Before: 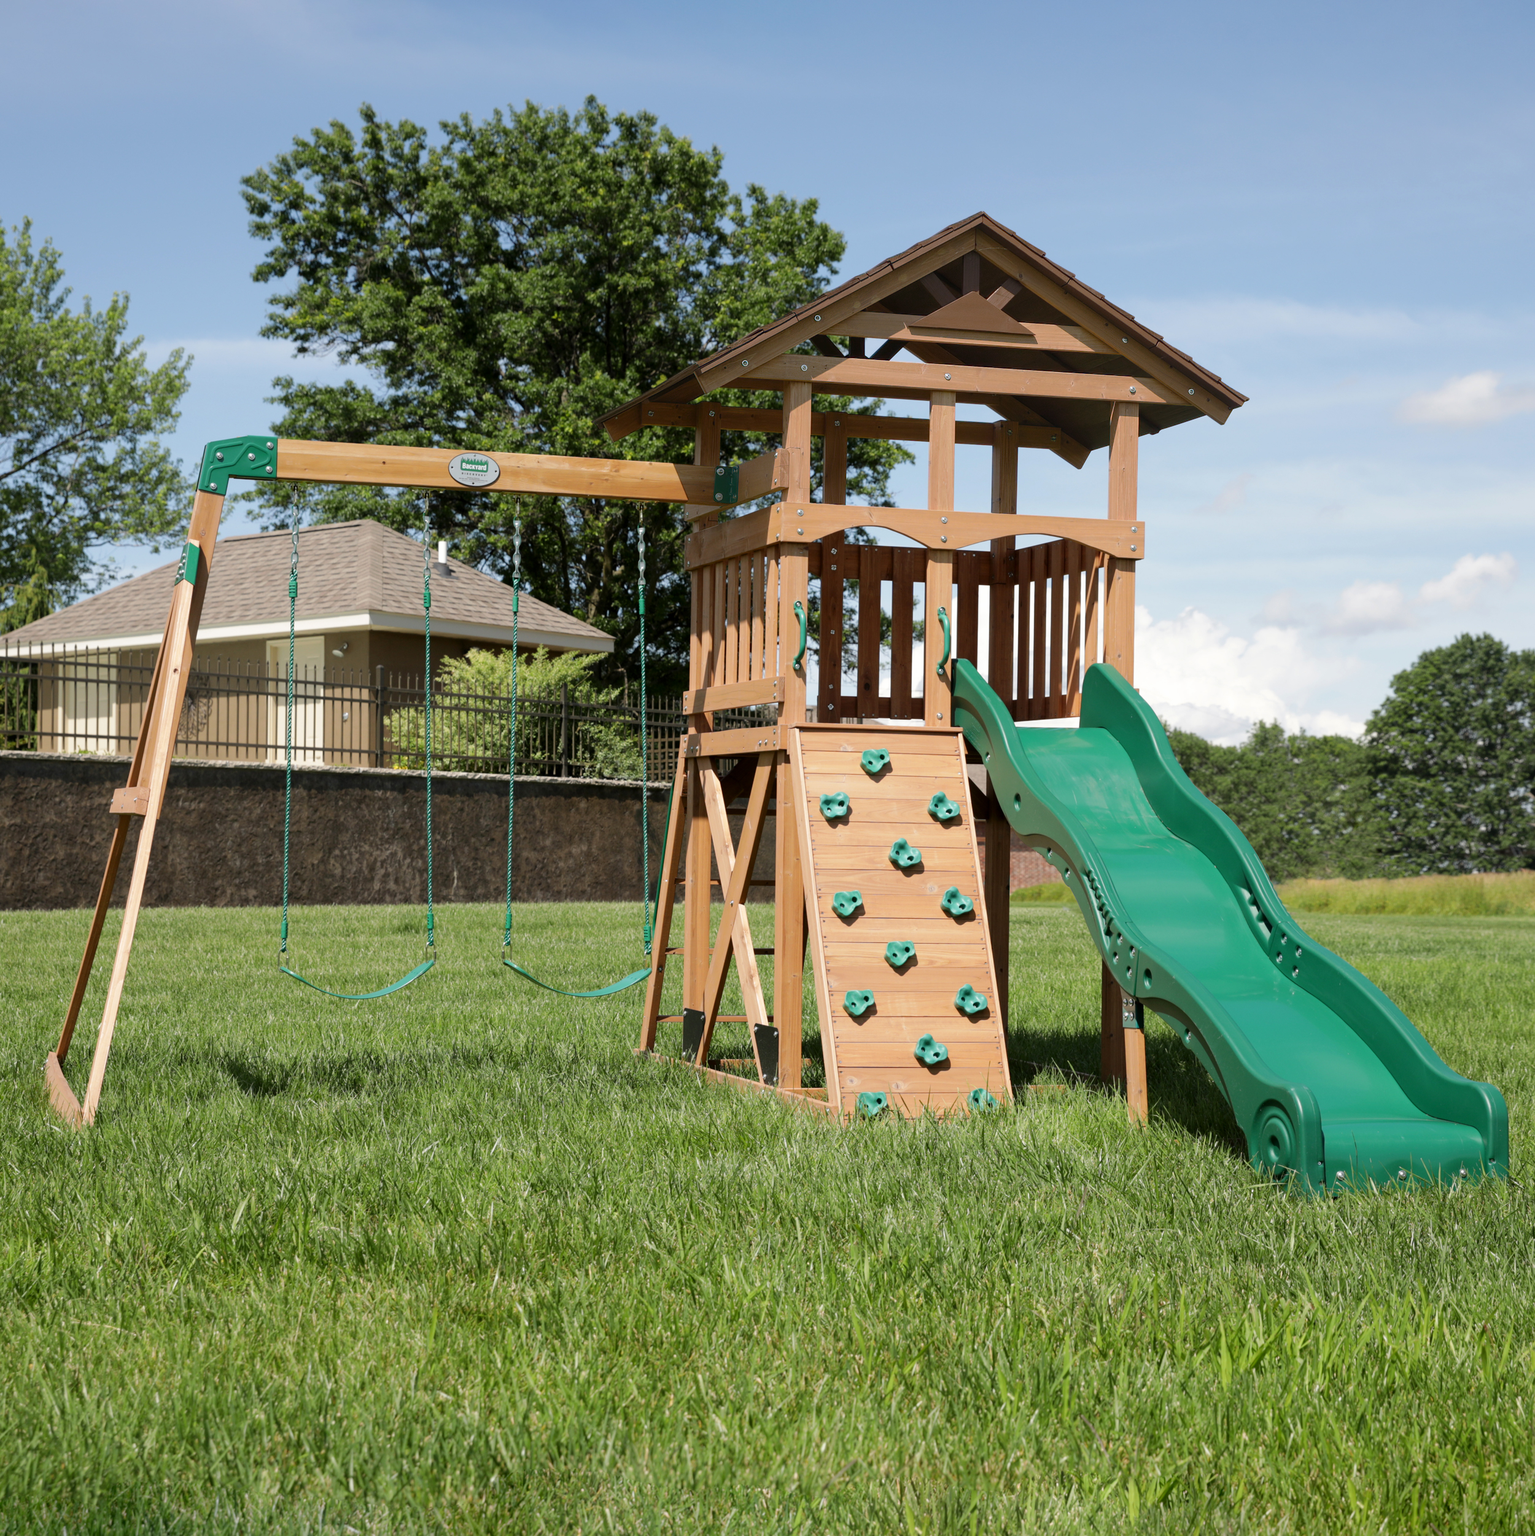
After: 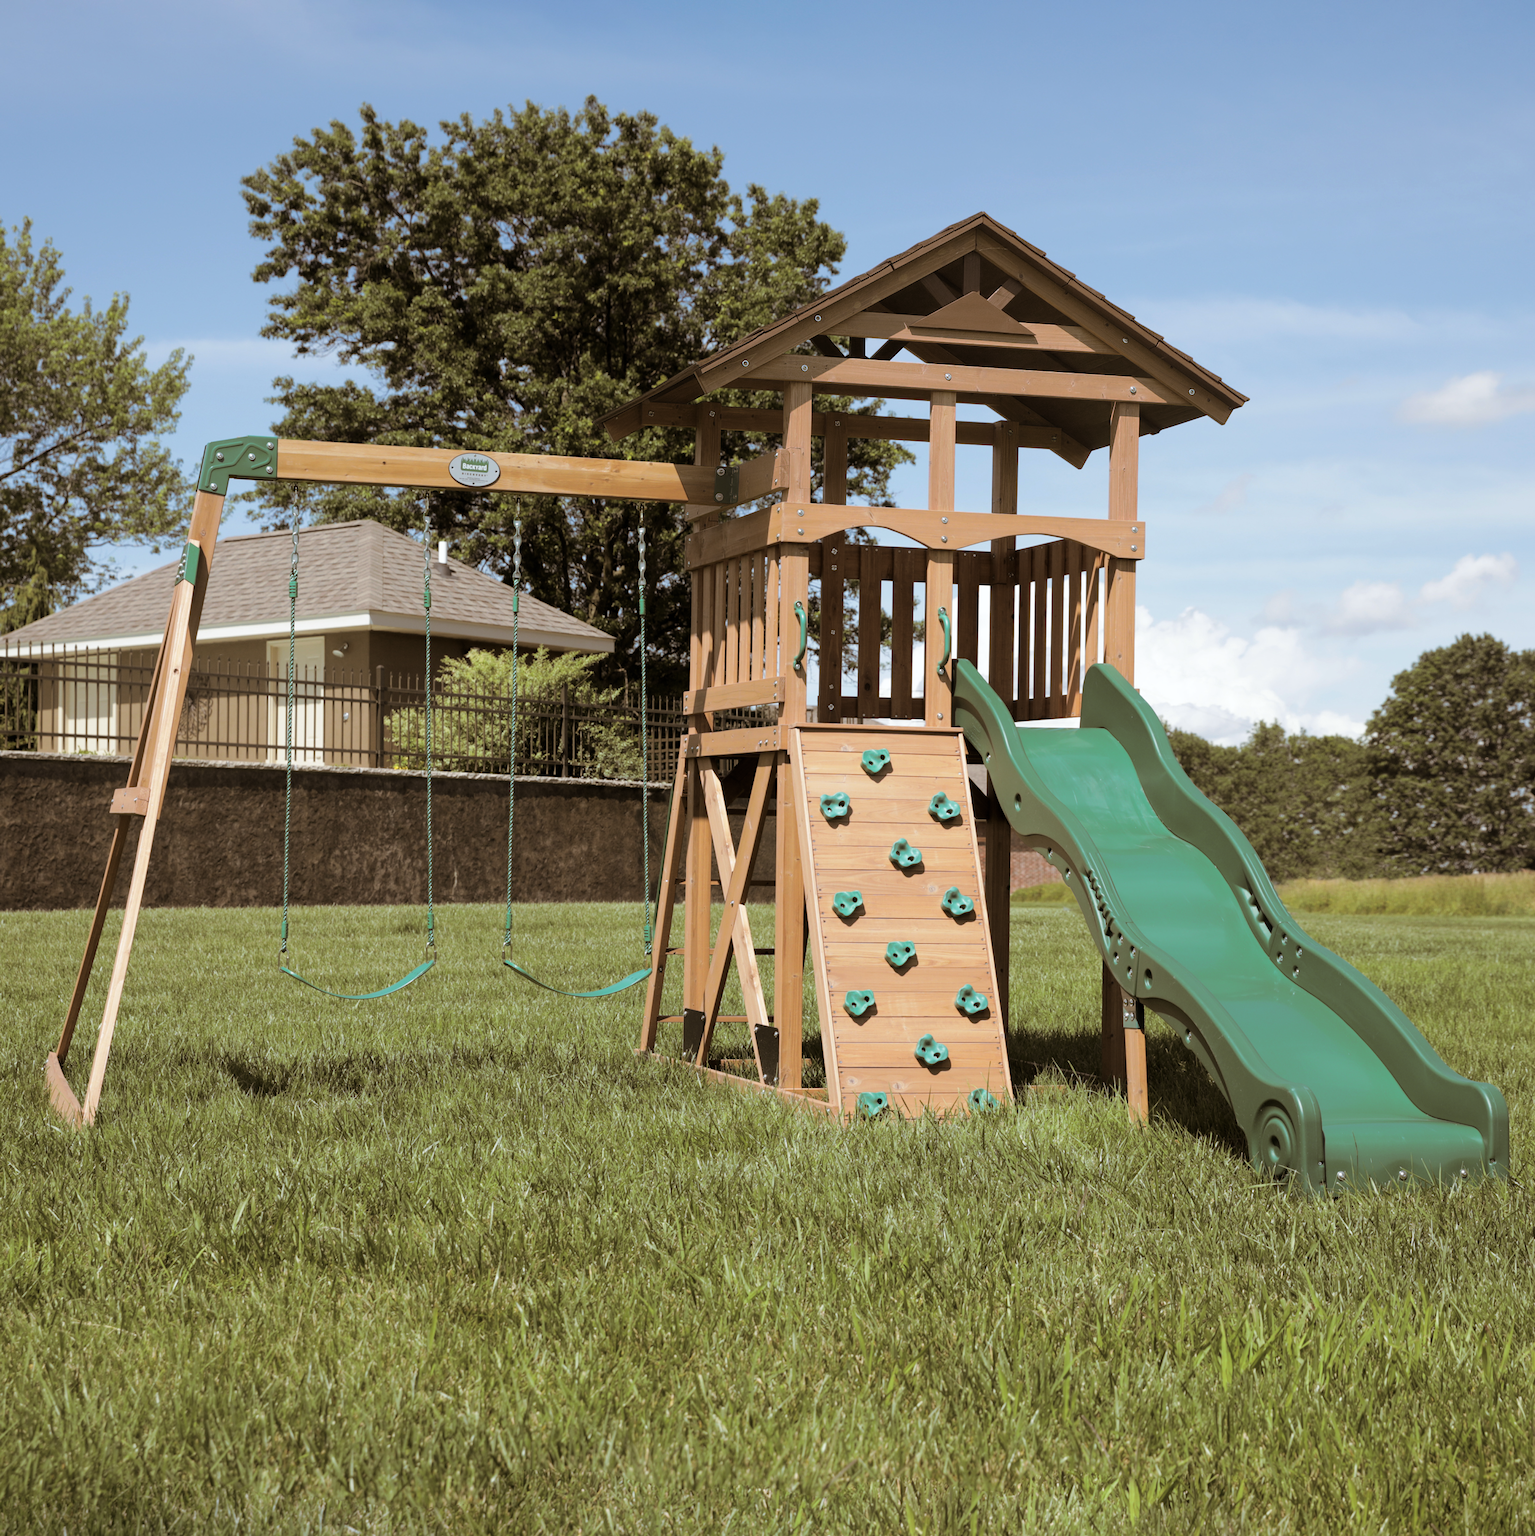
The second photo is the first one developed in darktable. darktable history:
white balance: red 0.982, blue 1.018
split-toning: shadows › hue 32.4°, shadows › saturation 0.51, highlights › hue 180°, highlights › saturation 0, balance -60.17, compress 55.19%
